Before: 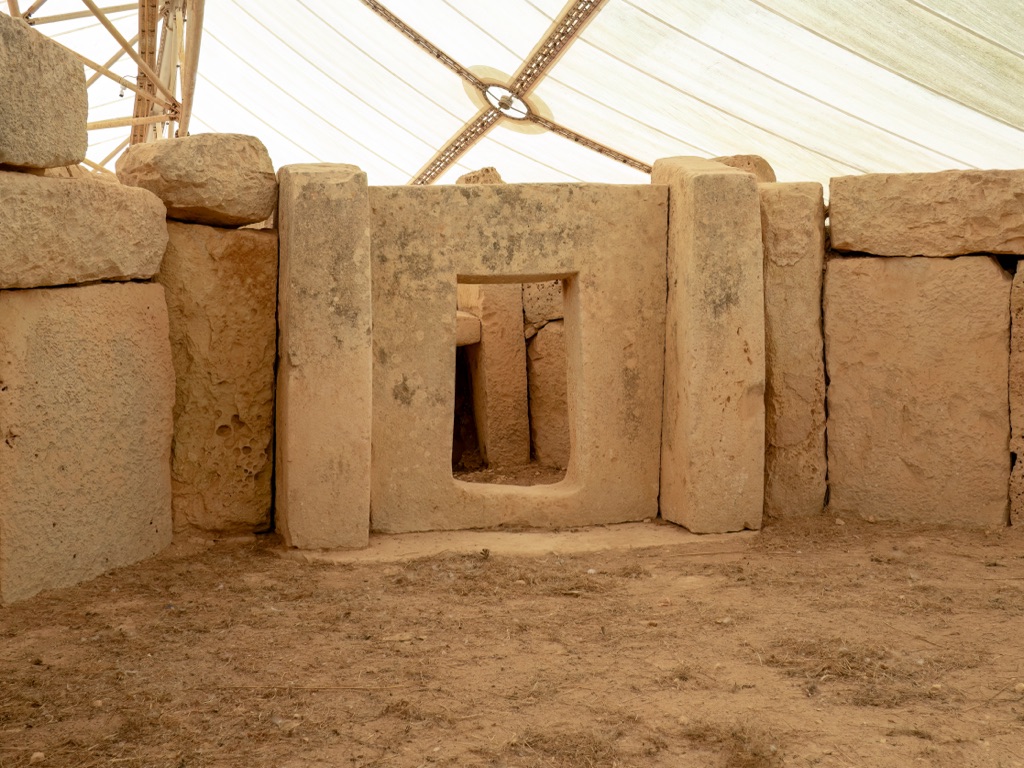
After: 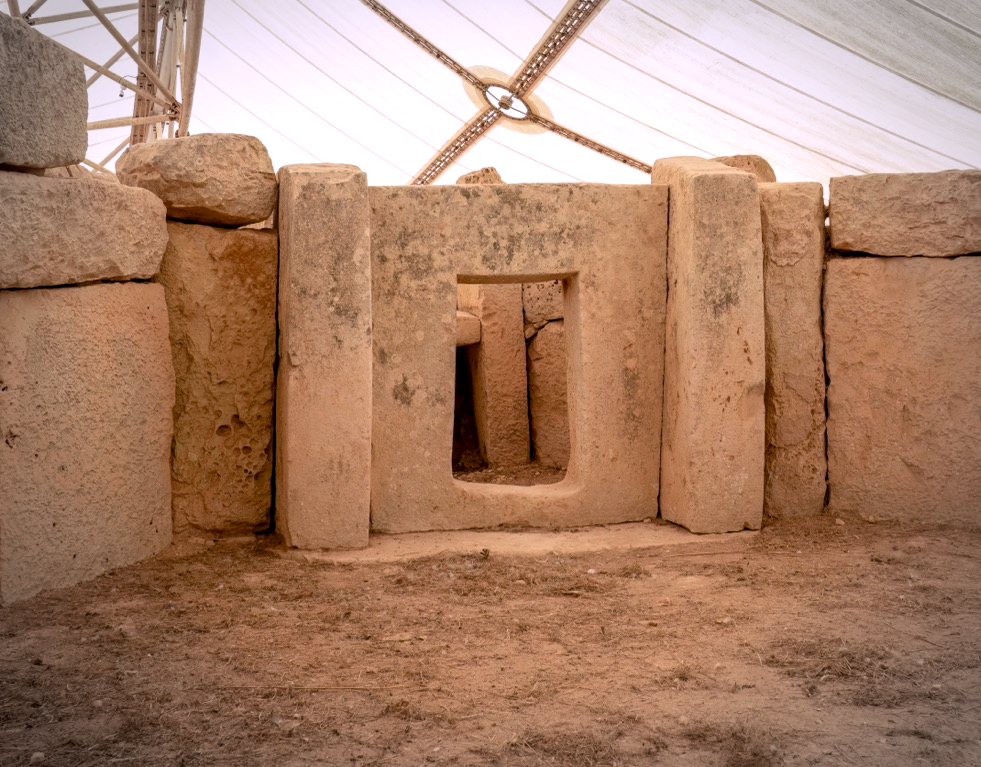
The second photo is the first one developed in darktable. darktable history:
white balance: red 1.066, blue 1.119
vignetting: automatic ratio true
local contrast: on, module defaults
crop: right 4.126%, bottom 0.031%
